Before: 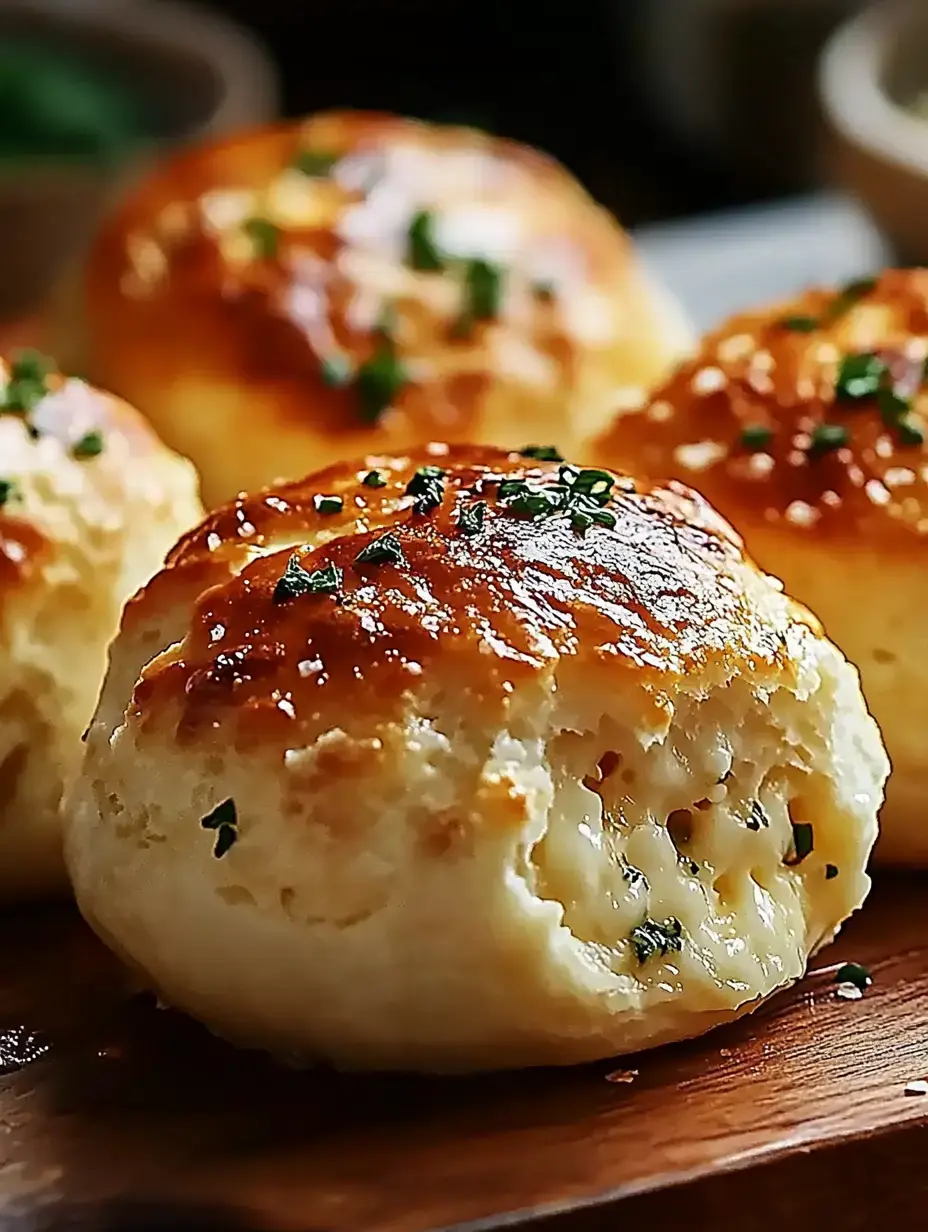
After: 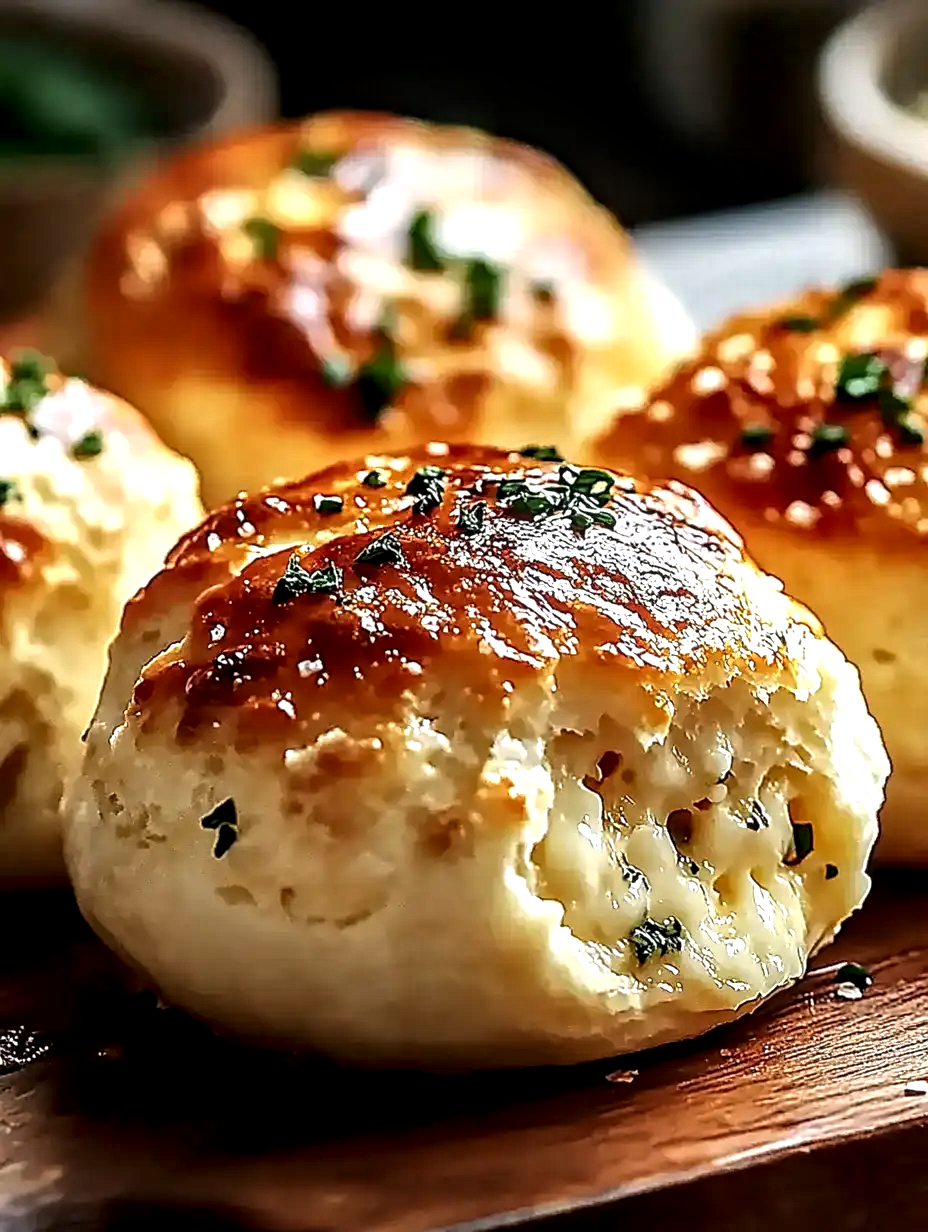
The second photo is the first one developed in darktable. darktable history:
local contrast: detail 160%
tone equalizer: -8 EV -0.392 EV, -7 EV -0.409 EV, -6 EV -0.313 EV, -5 EV -0.259 EV, -3 EV 0.188 EV, -2 EV 0.361 EV, -1 EV 0.385 EV, +0 EV 0.428 EV
